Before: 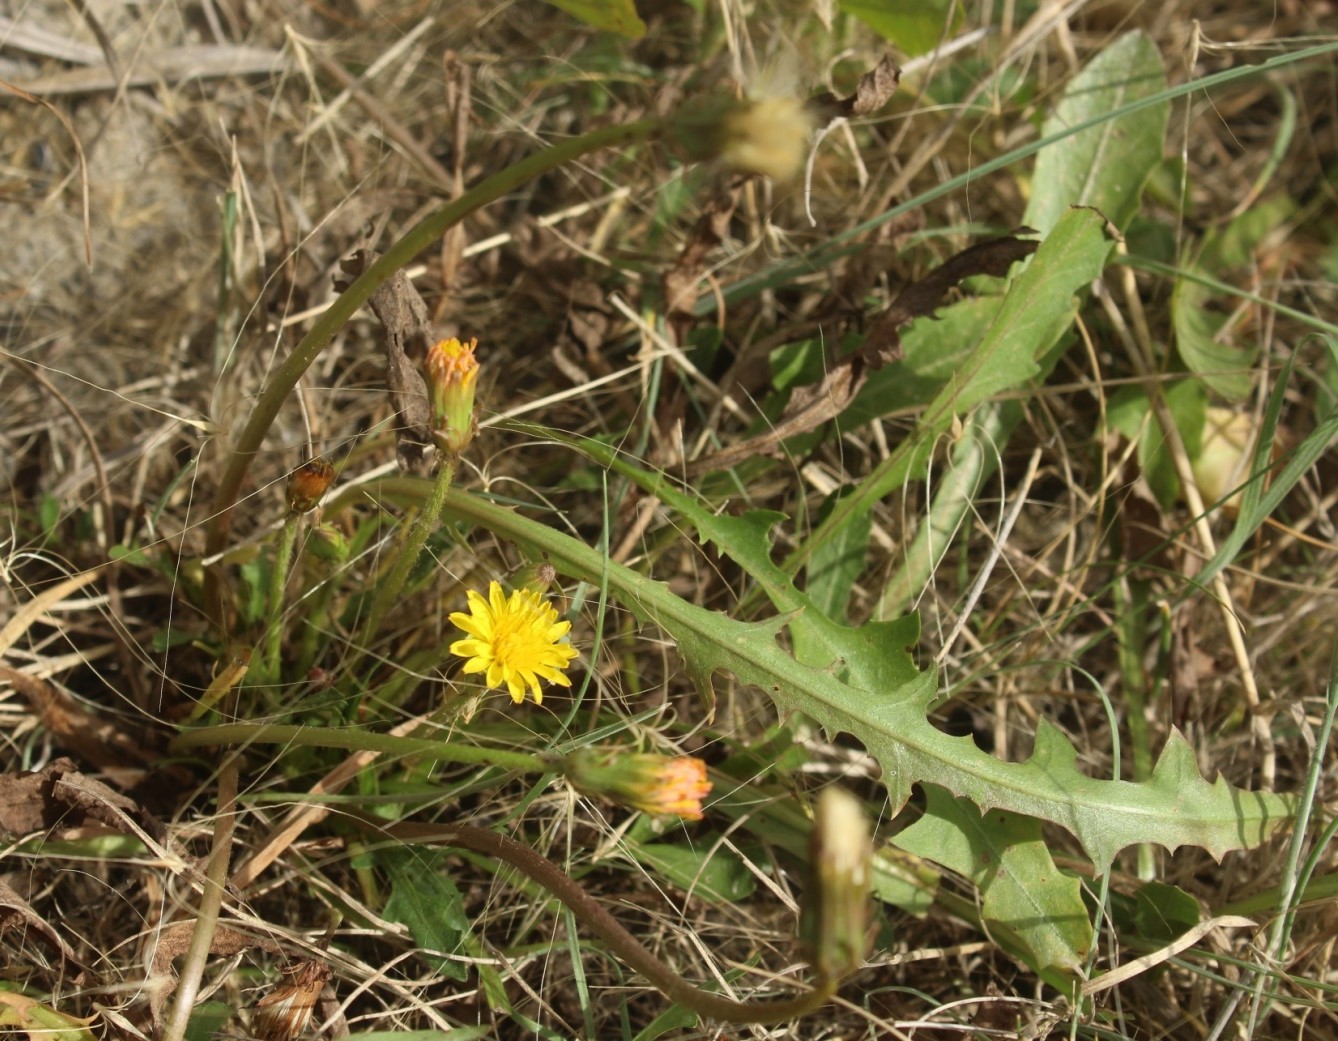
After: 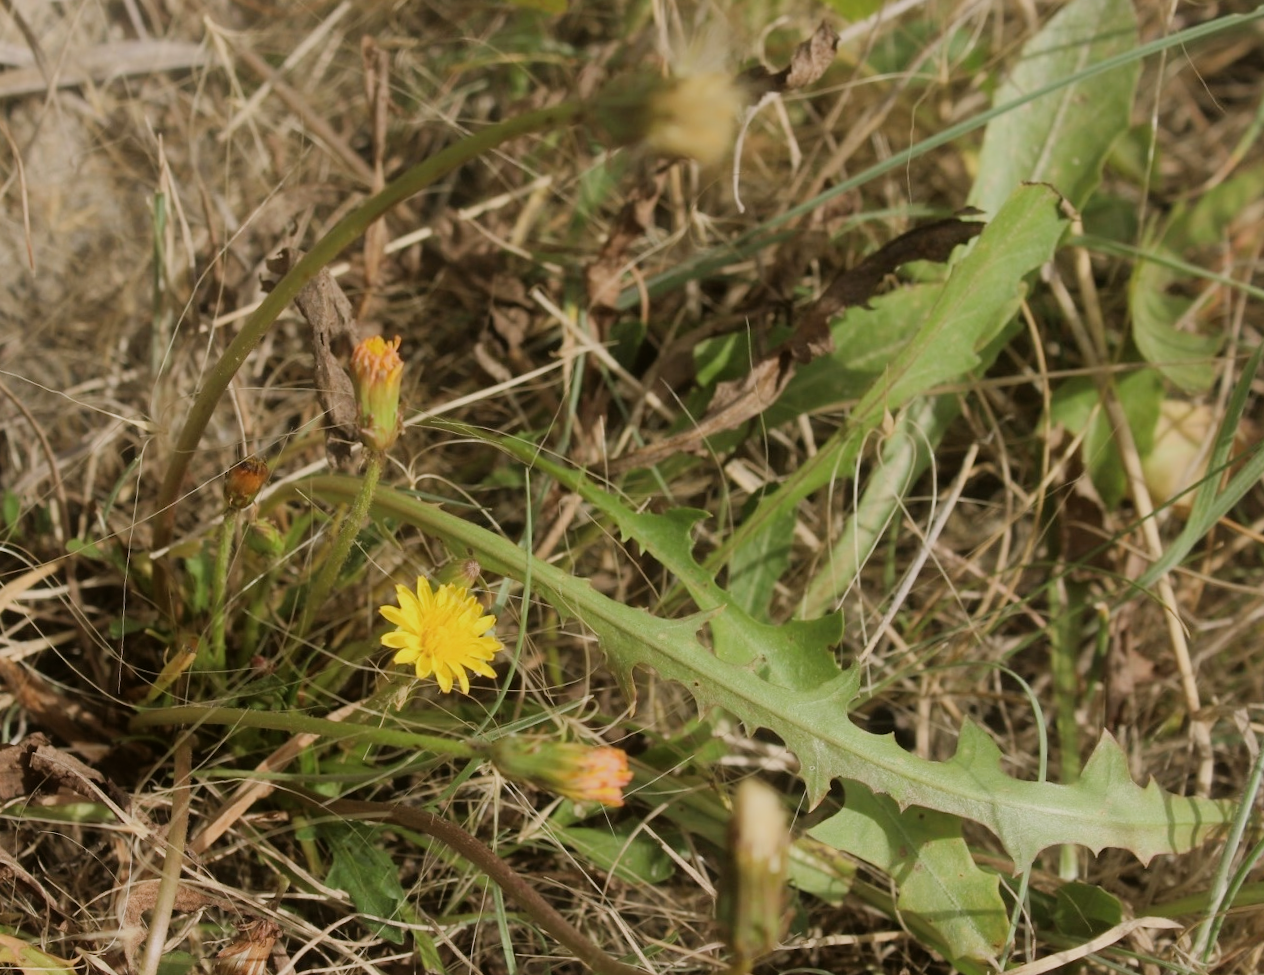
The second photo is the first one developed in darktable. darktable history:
color correction: highlights a* 3.12, highlights b* -1.55, shadows a* -0.101, shadows b* 2.52, saturation 0.98
exposure: exposure 0.191 EV, compensate highlight preservation false
filmic rgb: black relative exposure -7.65 EV, white relative exposure 4.56 EV, hardness 3.61
contrast equalizer: octaves 7, y [[0.6 ×6], [0.55 ×6], [0 ×6], [0 ×6], [0 ×6]], mix -0.36
rotate and perspective: rotation 0.062°, lens shift (vertical) 0.115, lens shift (horizontal) -0.133, crop left 0.047, crop right 0.94, crop top 0.061, crop bottom 0.94
